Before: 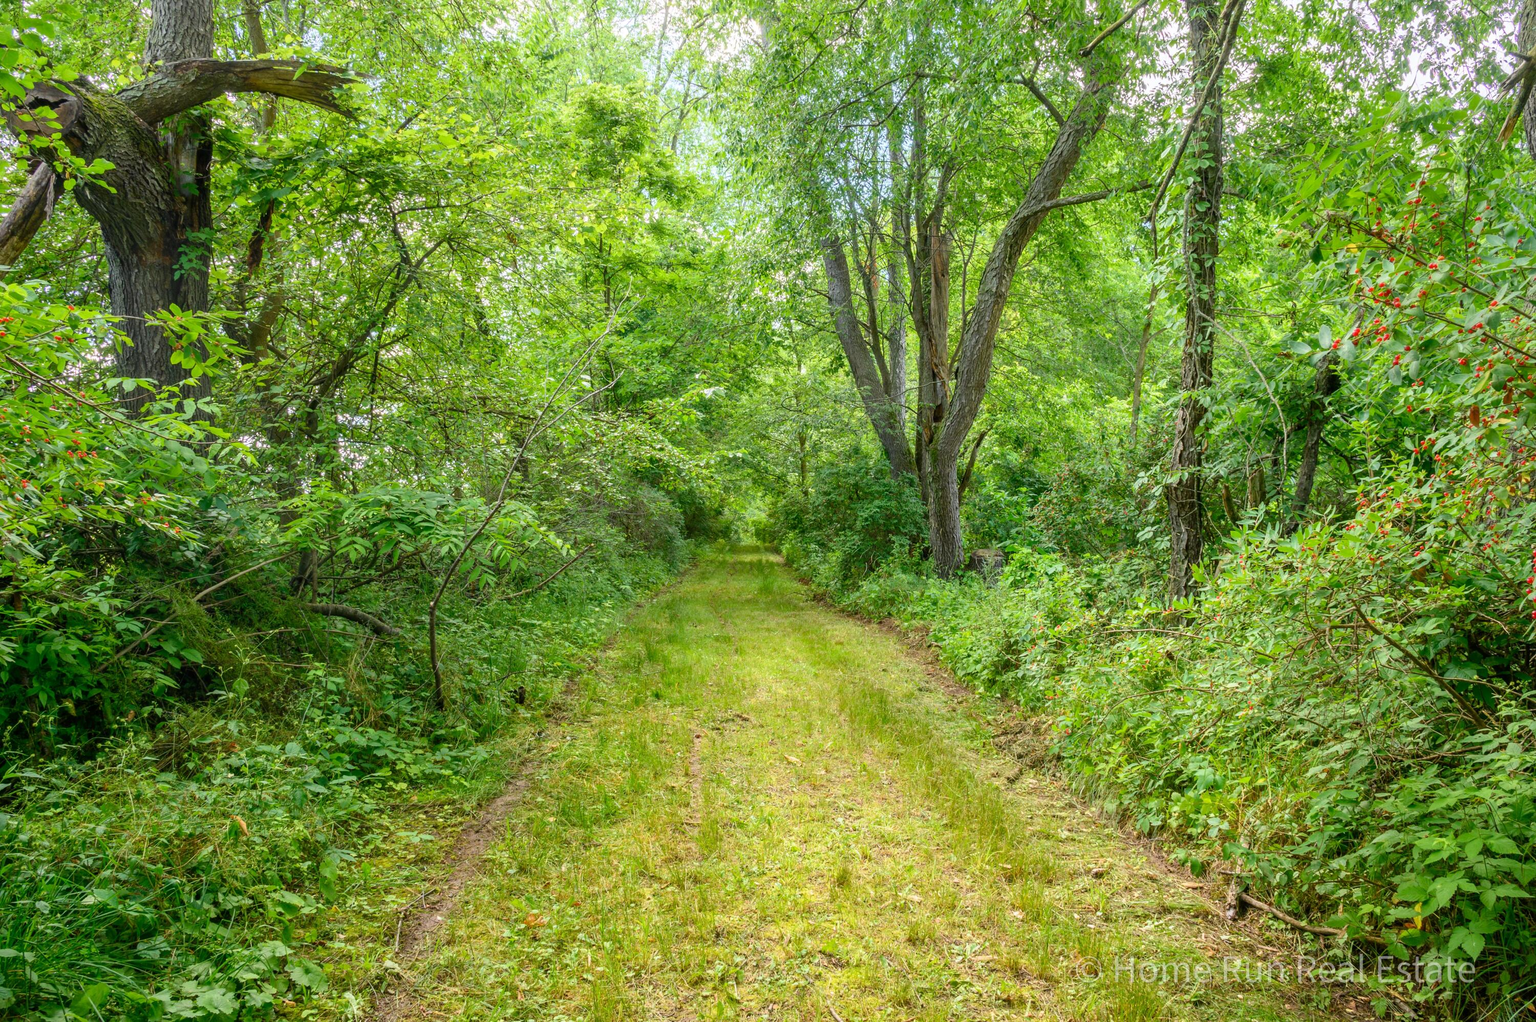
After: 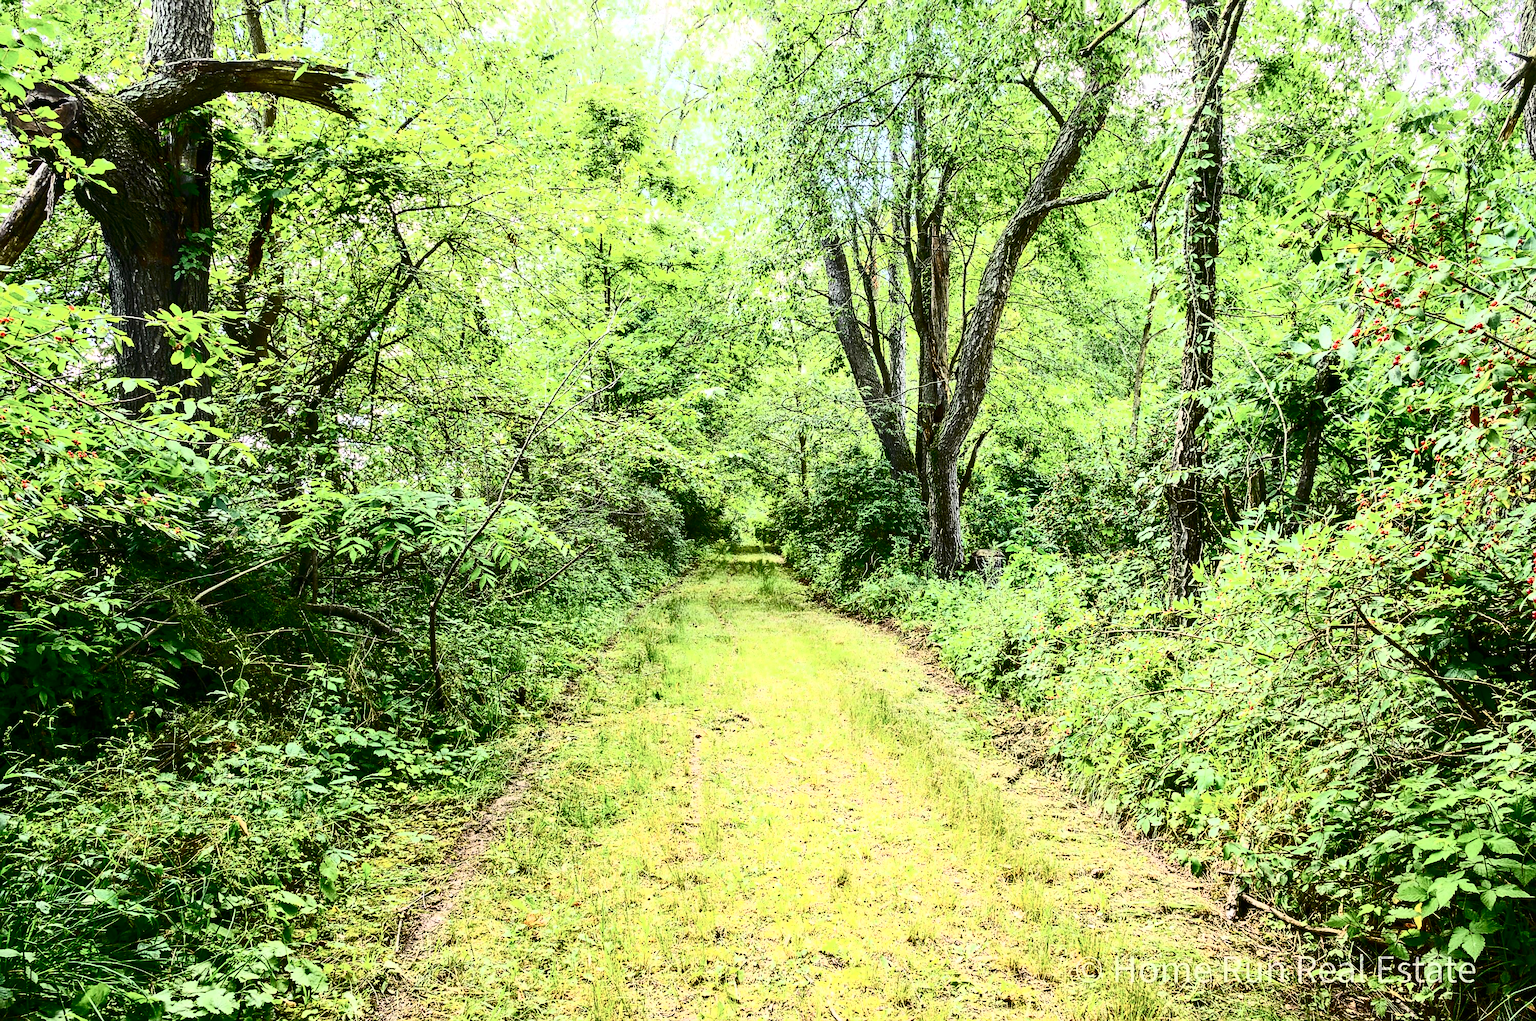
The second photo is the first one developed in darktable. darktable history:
contrast brightness saturation: contrast 0.944, brightness 0.204
sharpen: on, module defaults
